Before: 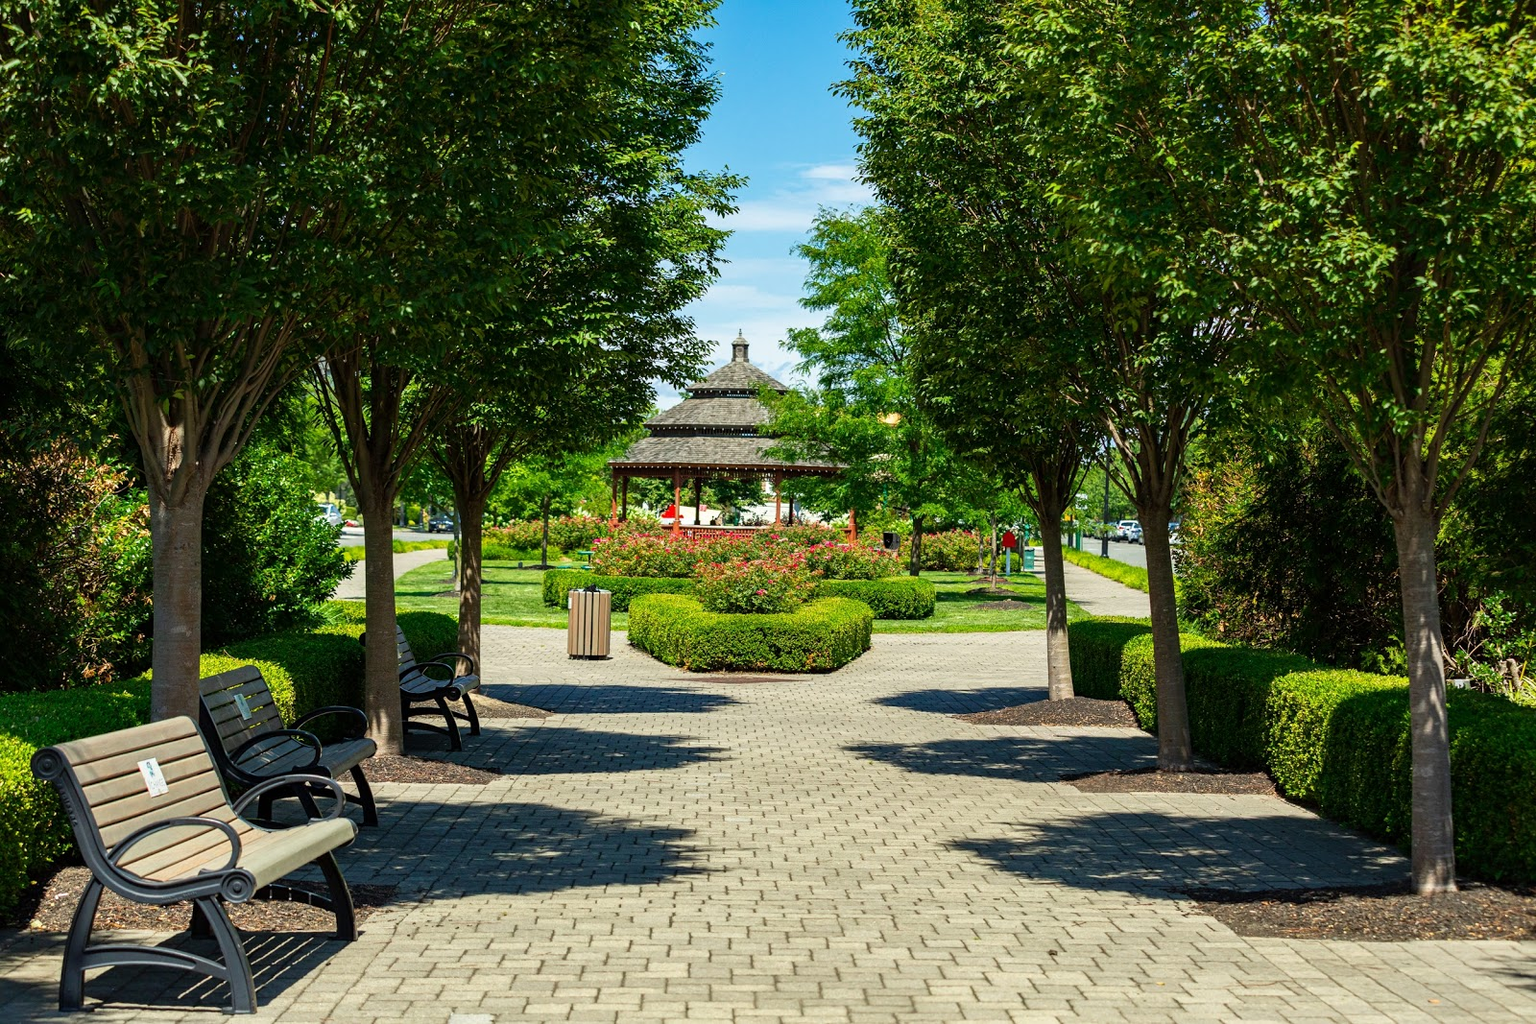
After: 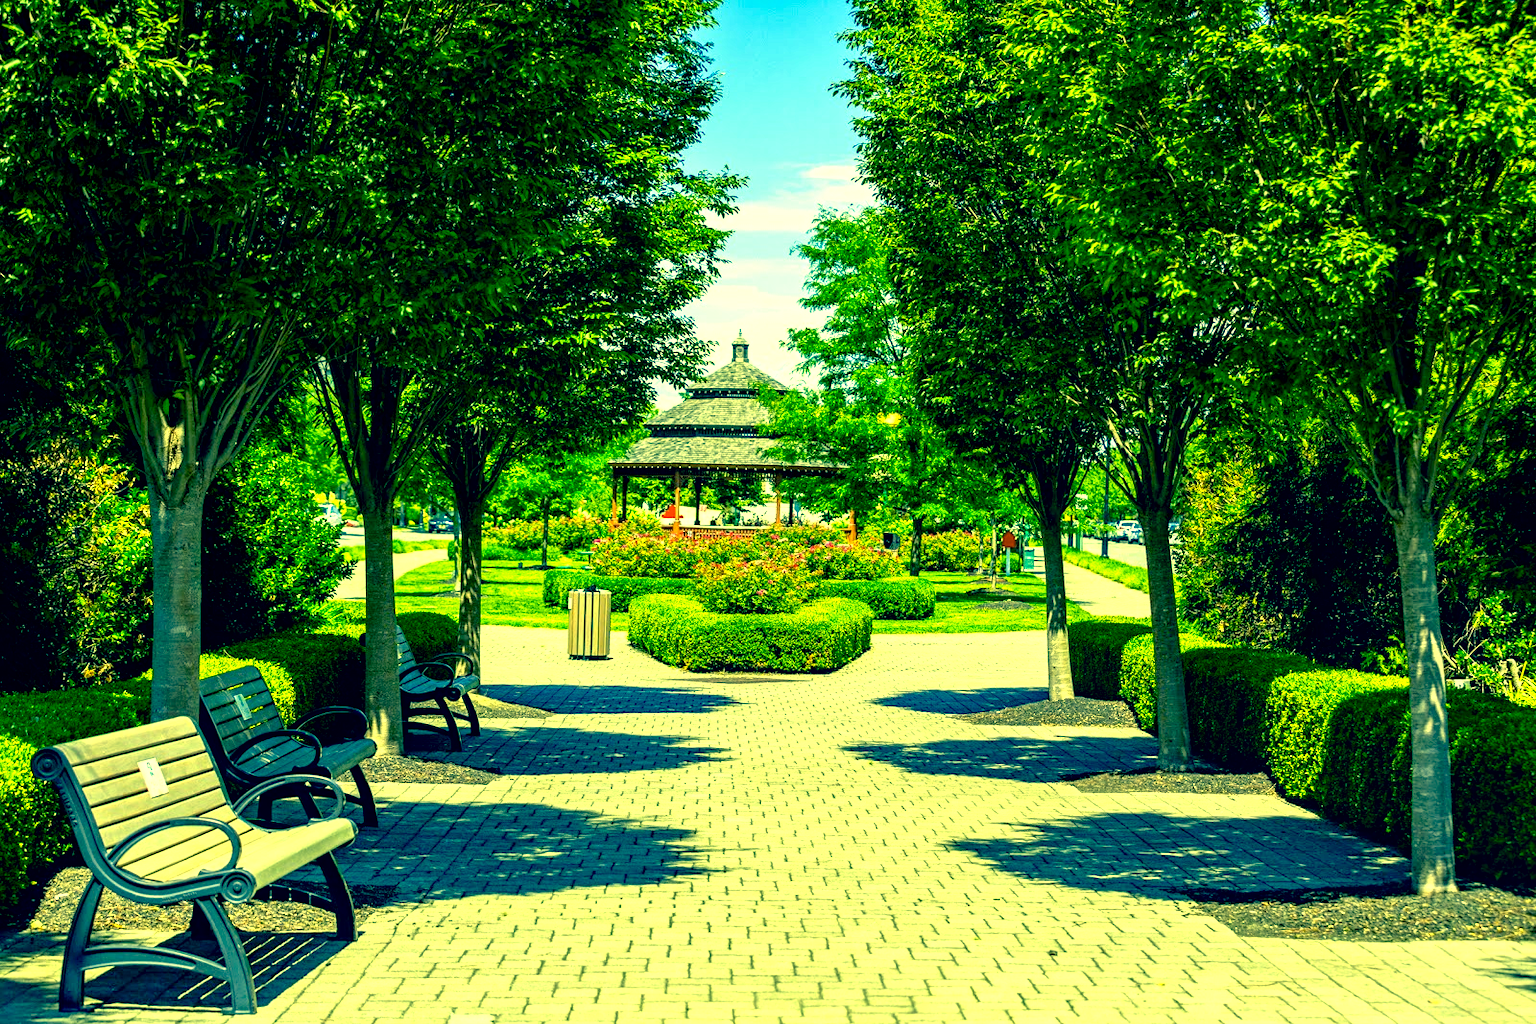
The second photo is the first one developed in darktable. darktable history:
exposure: black level correction 0.011, exposure 1.088 EV, compensate exposure bias true, compensate highlight preservation false
local contrast: on, module defaults
color correction: highlights a* -15.58, highlights b* 40, shadows a* -40, shadows b* -26.18
